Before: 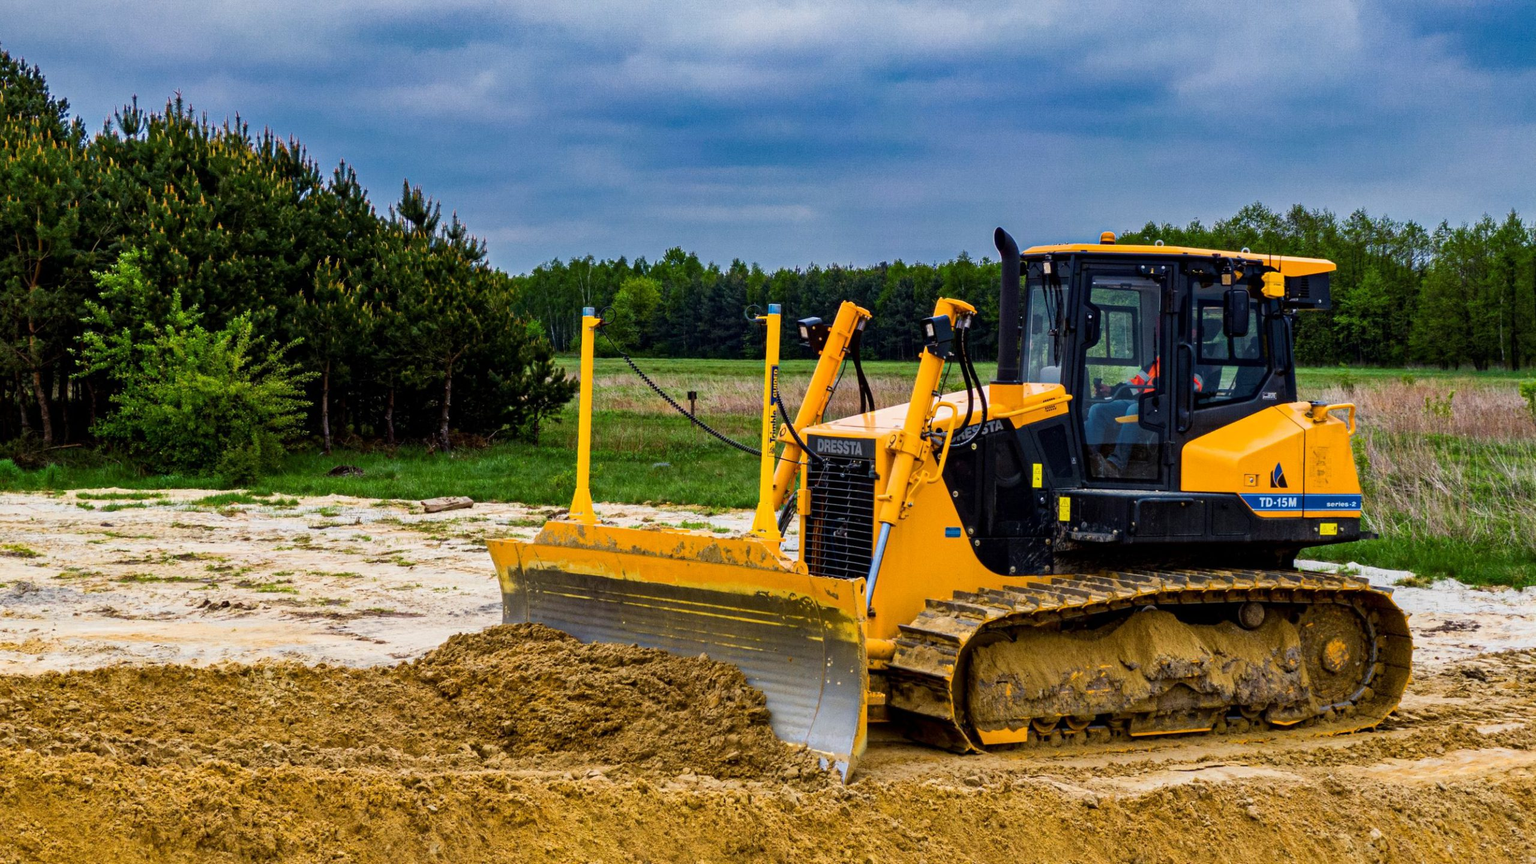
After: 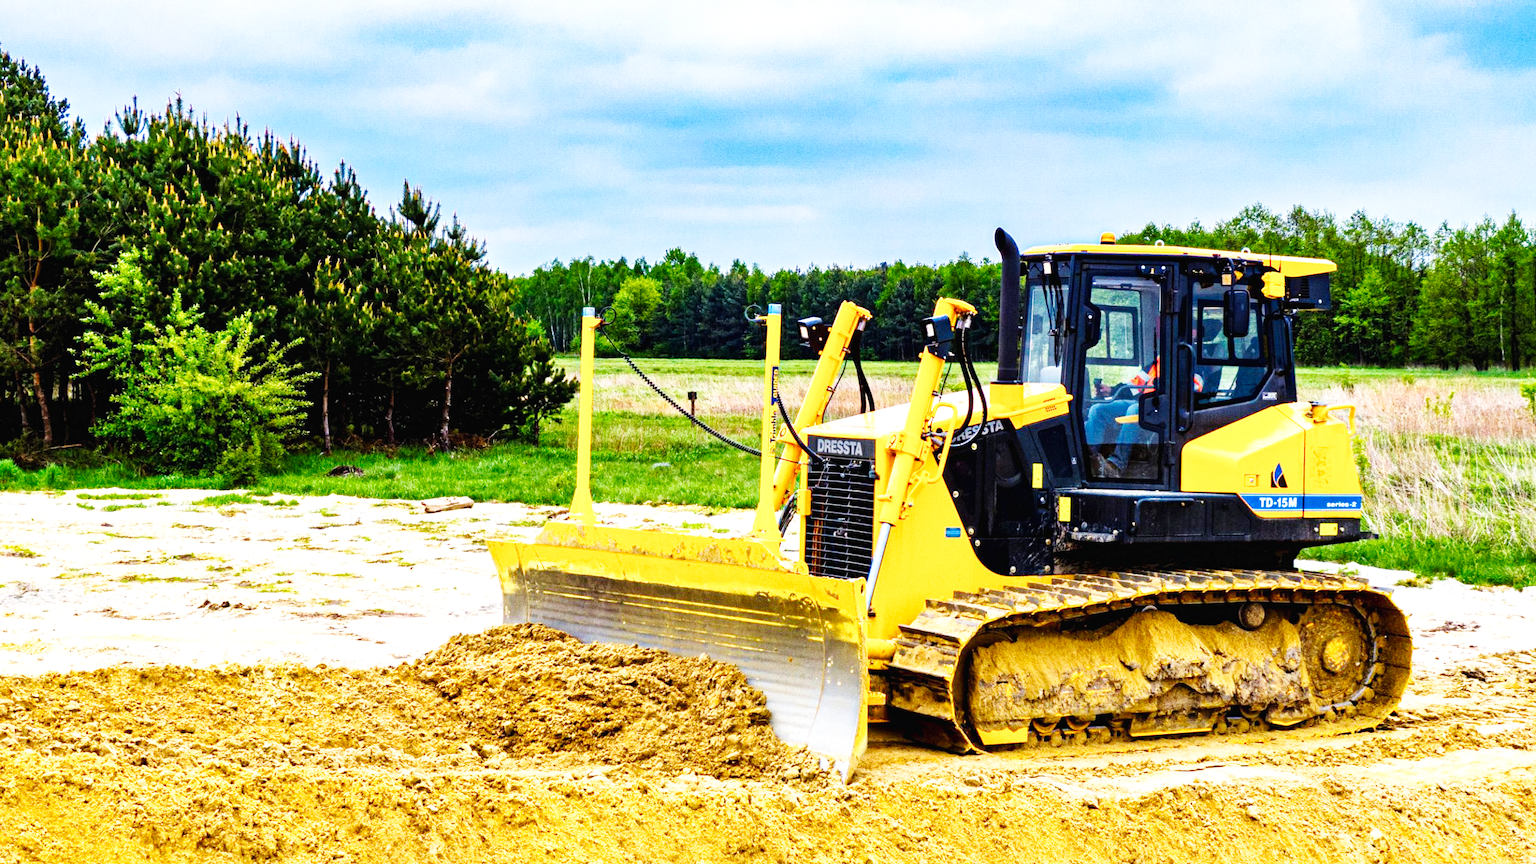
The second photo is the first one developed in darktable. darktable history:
base curve: curves: ch0 [(0, 0.003) (0.001, 0.002) (0.006, 0.004) (0.02, 0.022) (0.048, 0.086) (0.094, 0.234) (0.162, 0.431) (0.258, 0.629) (0.385, 0.8) (0.548, 0.918) (0.751, 0.988) (1, 1)], preserve colors none
exposure: black level correction 0, exposure 0.699 EV, compensate highlight preservation false
